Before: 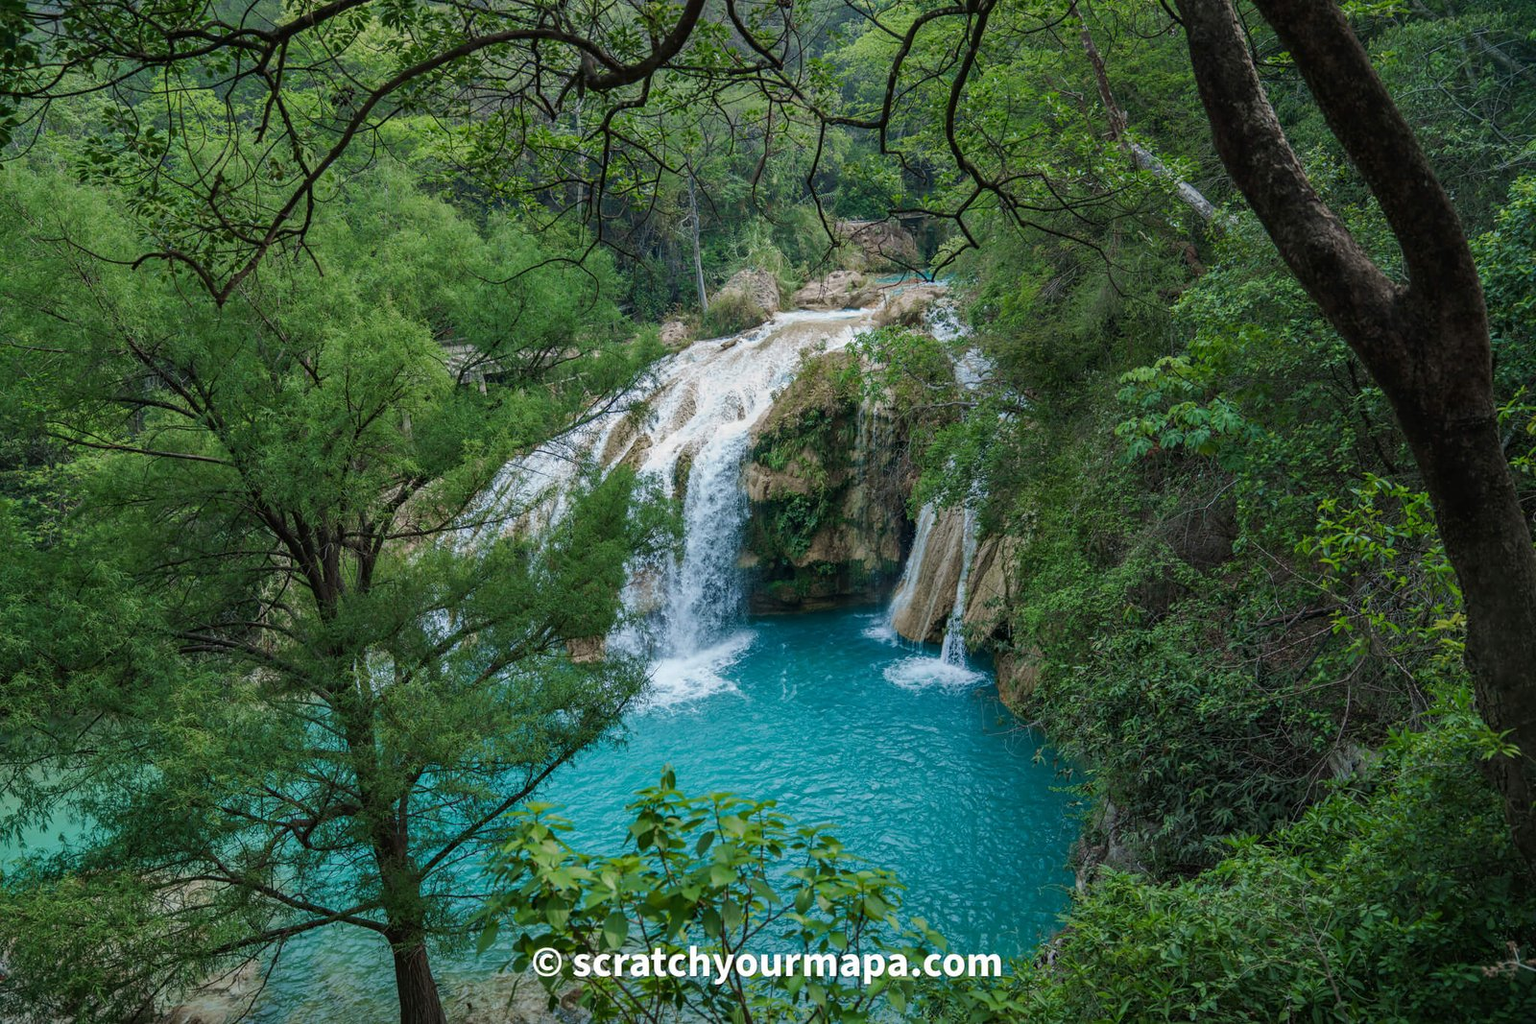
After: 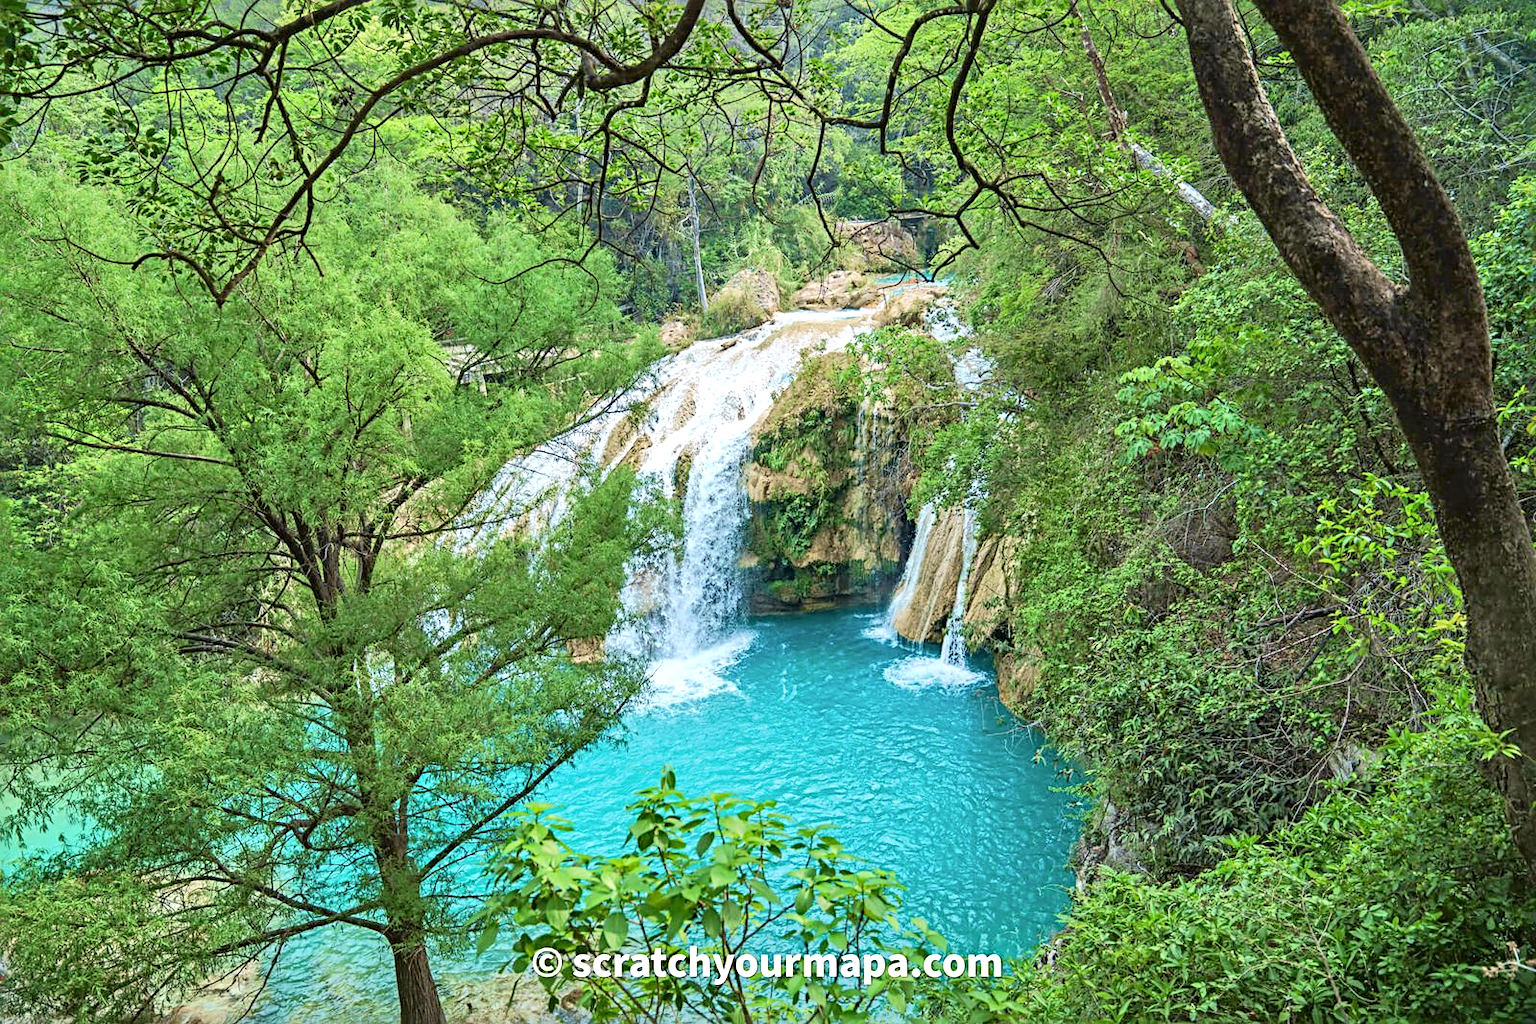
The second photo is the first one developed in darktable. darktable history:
exposure: black level correction 0, exposure 1.101 EV, compensate highlight preservation false
tone equalizer: -8 EV 1.02 EV, -7 EV 0.997 EV, -6 EV 0.992 EV, -5 EV 0.963 EV, -4 EV 1.04 EV, -3 EV 0.749 EV, -2 EV 0.505 EV, -1 EV 0.236 EV
sharpen: radius 3.983
tone curve: curves: ch0 [(0, 0) (0.091, 0.066) (0.184, 0.16) (0.491, 0.519) (0.748, 0.765) (1, 0.919)]; ch1 [(0, 0) (0.179, 0.173) (0.322, 0.32) (0.424, 0.424) (0.502, 0.504) (0.56, 0.575) (0.631, 0.675) (0.777, 0.806) (1, 1)]; ch2 [(0, 0) (0.434, 0.447) (0.497, 0.498) (0.539, 0.566) (0.676, 0.691) (1, 1)], color space Lab, independent channels, preserve colors none
